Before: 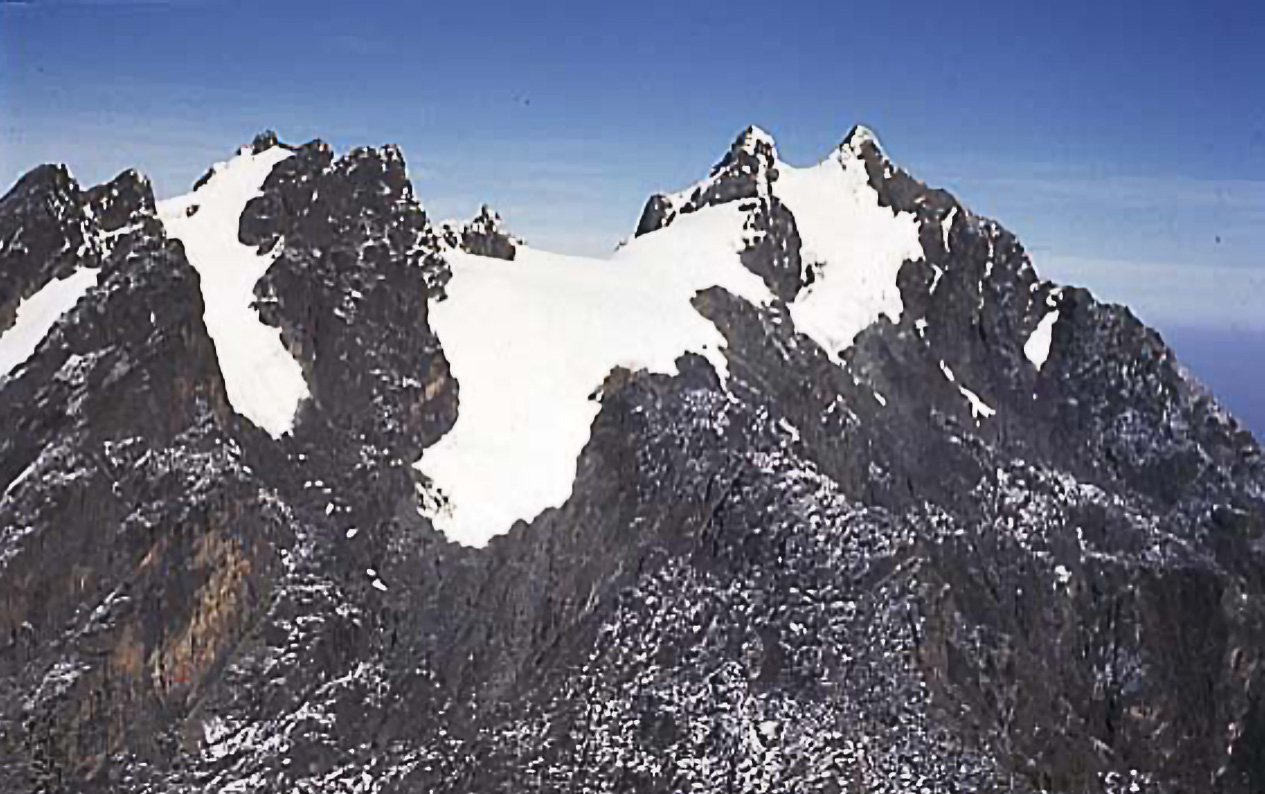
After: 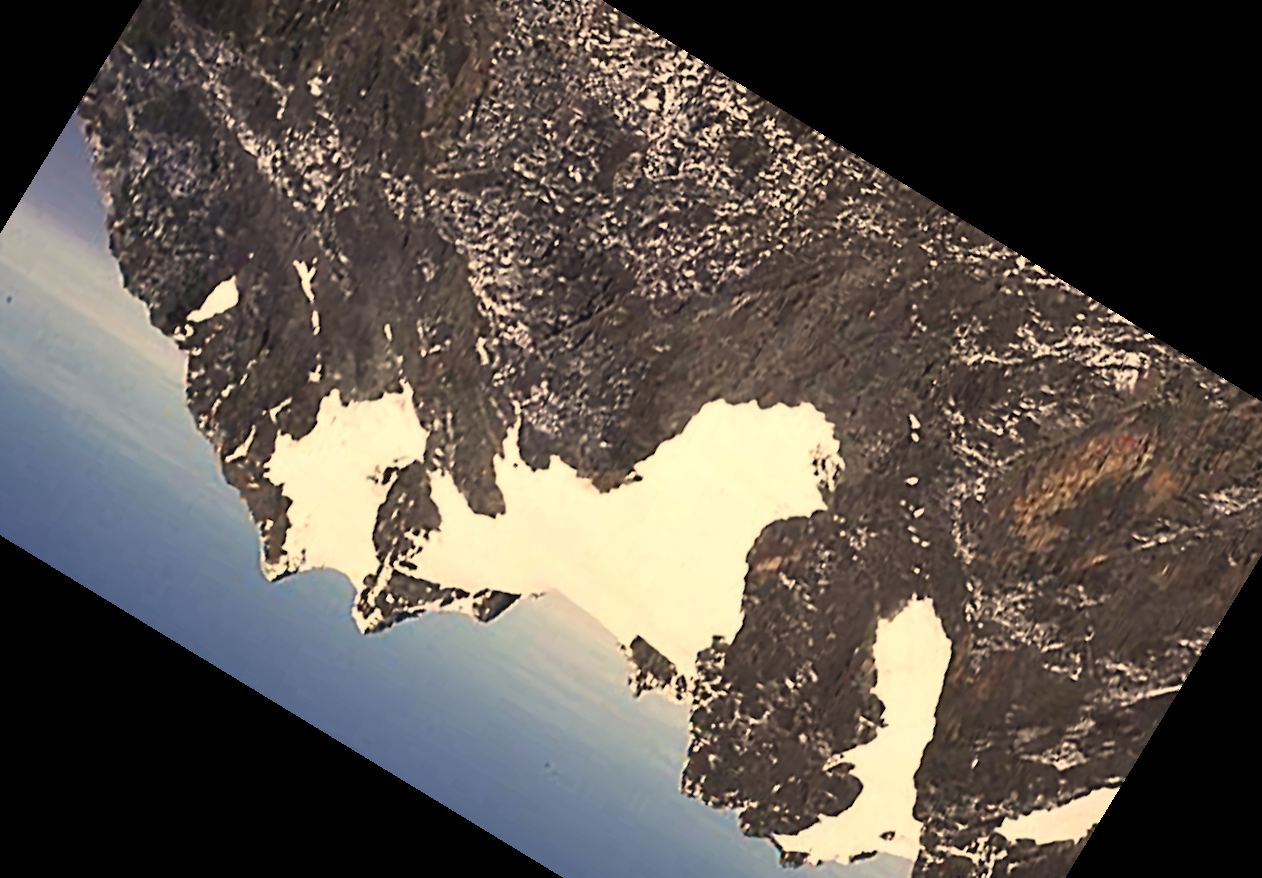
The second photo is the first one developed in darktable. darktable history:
crop and rotate: angle 148.68°, left 9.111%, top 15.603%, right 4.588%, bottom 17.041%
rotate and perspective: rotation -1.32°, lens shift (horizontal) -0.031, crop left 0.015, crop right 0.985, crop top 0.047, crop bottom 0.982
white balance: red 1.138, green 0.996, blue 0.812
